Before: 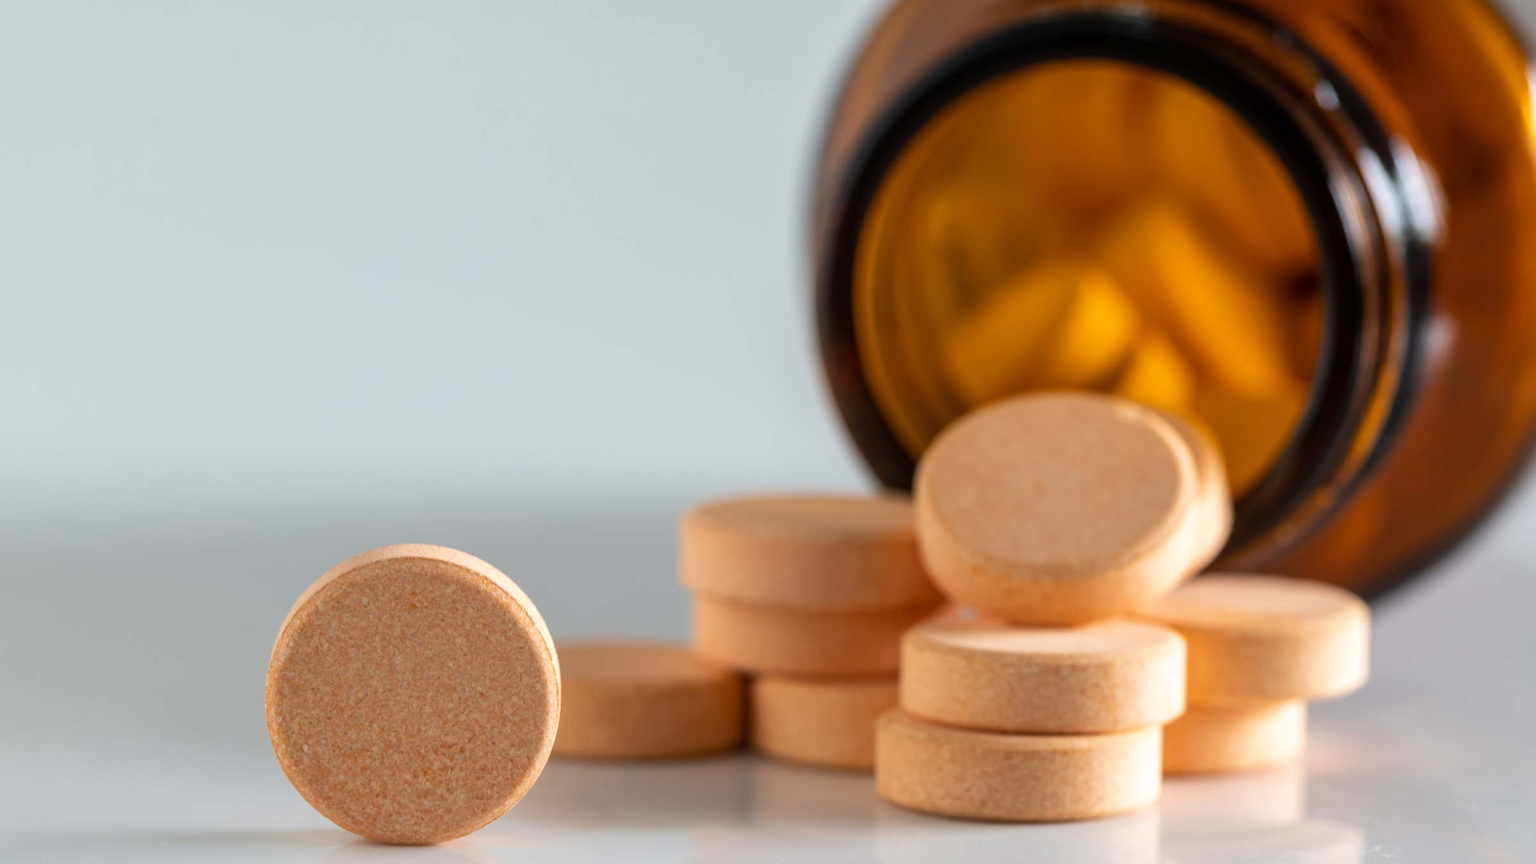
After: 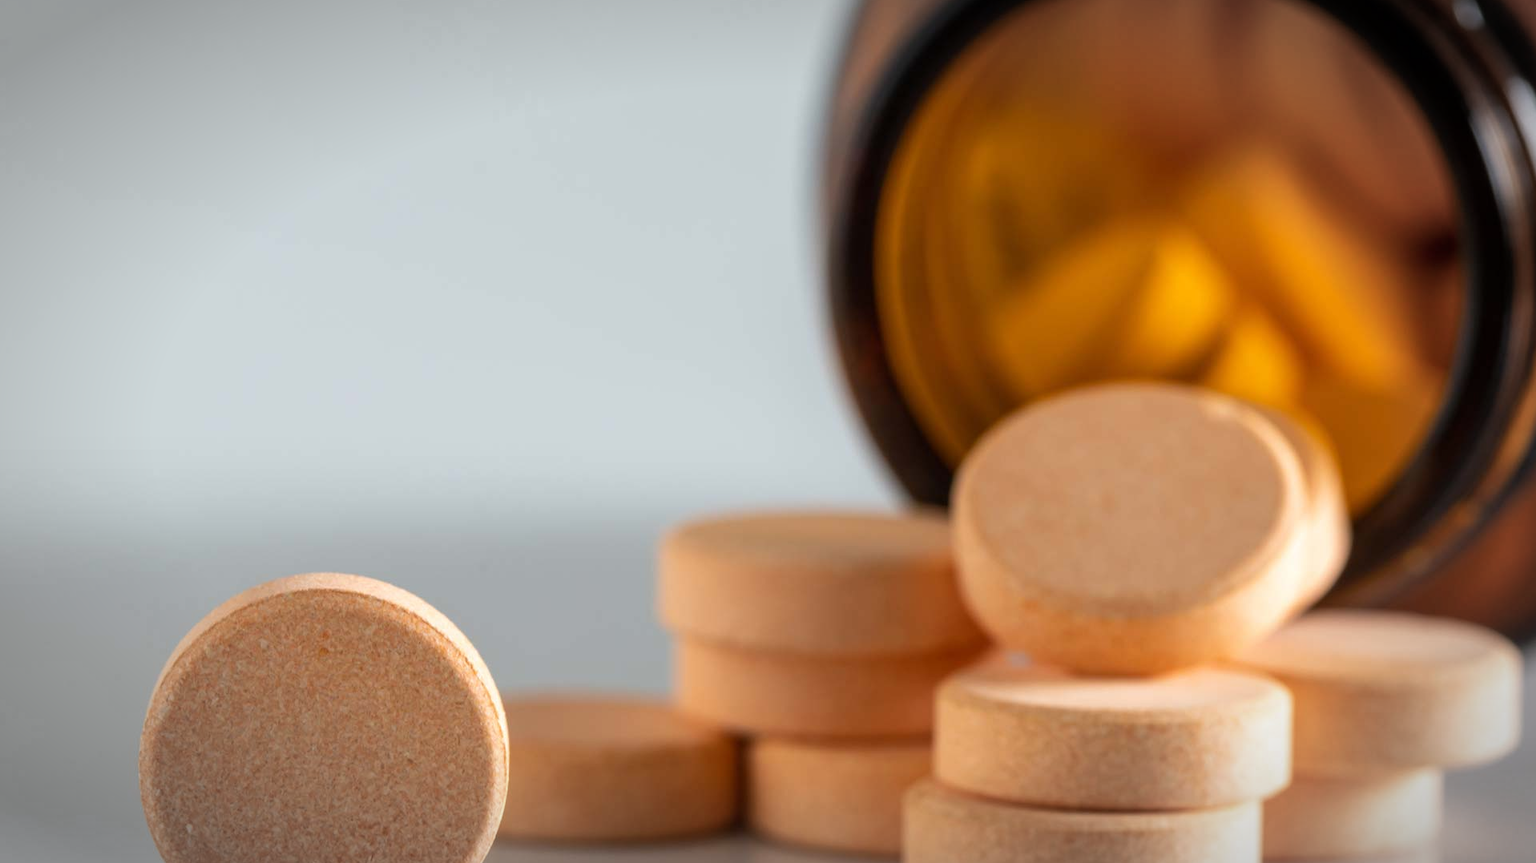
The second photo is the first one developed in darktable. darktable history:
vignetting: automatic ratio true
crop and rotate: left 10.071%, top 10.071%, right 10.02%, bottom 10.02%
